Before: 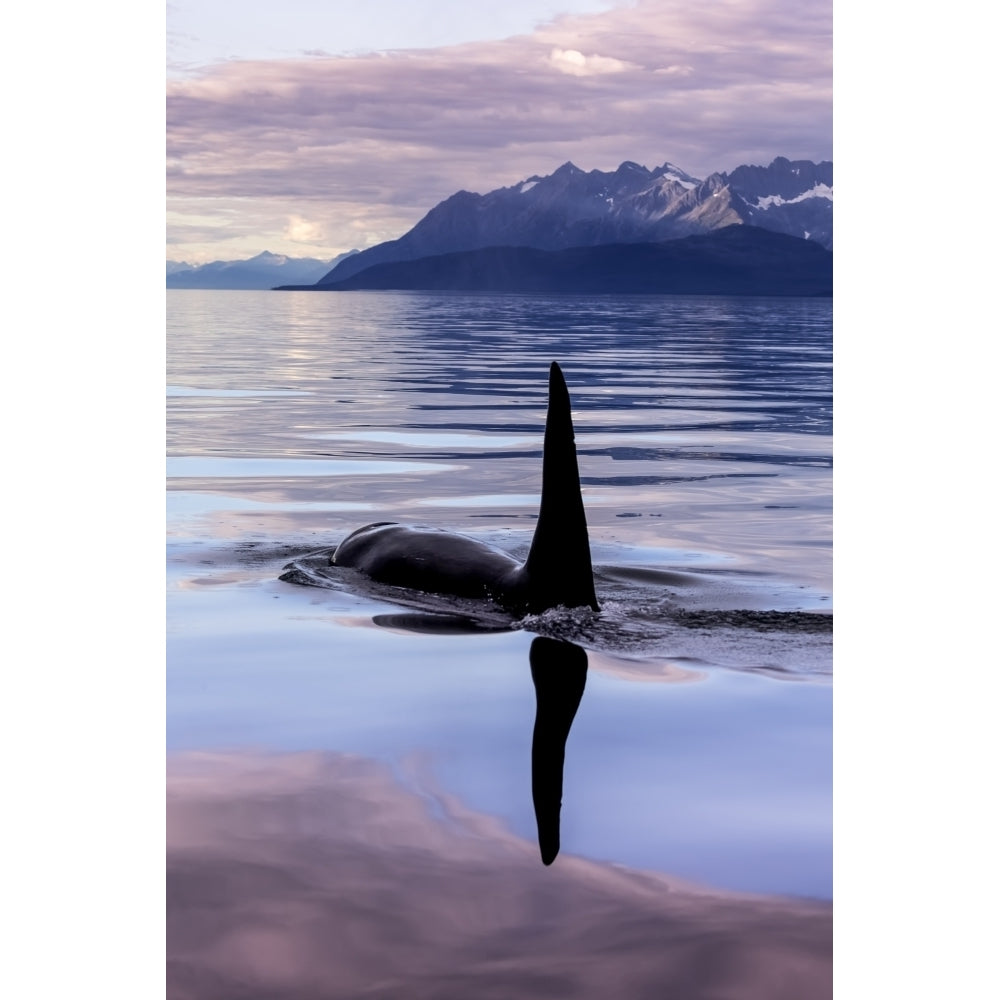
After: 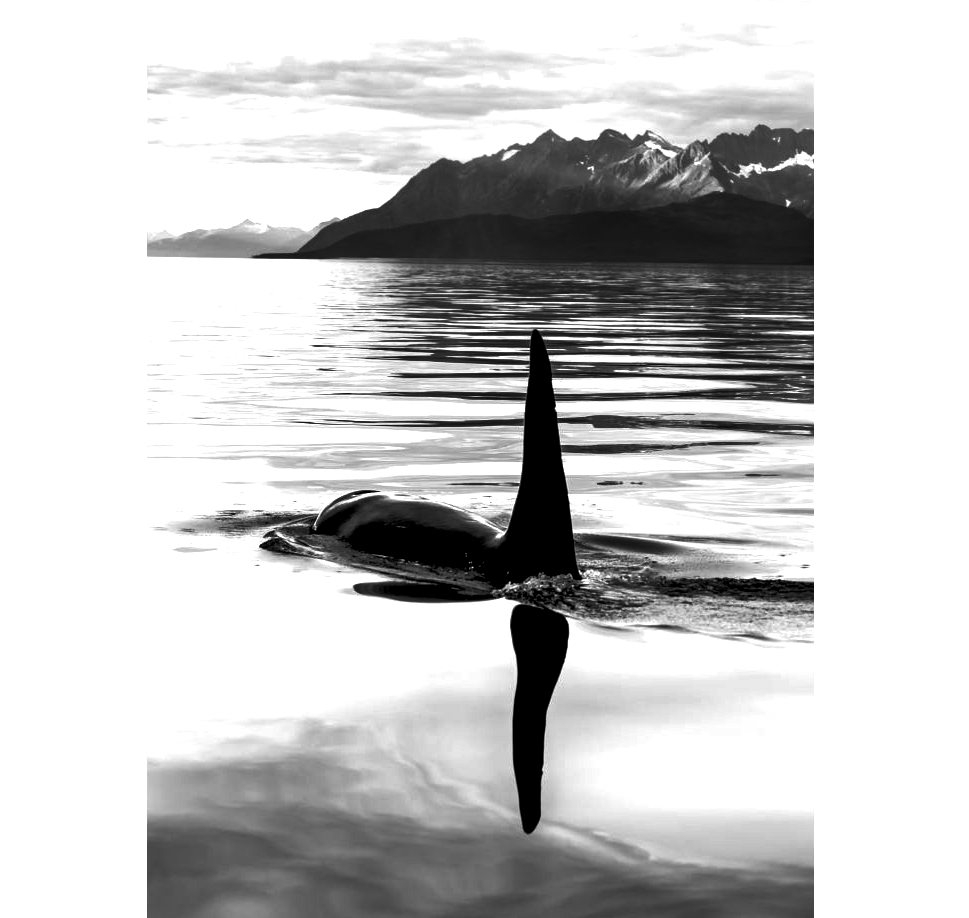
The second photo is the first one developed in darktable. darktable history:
crop: left 1.964%, top 3.251%, right 1.122%, bottom 4.933%
tone equalizer: -7 EV 0.15 EV, -6 EV 0.6 EV, -5 EV 1.15 EV, -4 EV 1.33 EV, -3 EV 1.15 EV, -2 EV 0.6 EV, -1 EV 0.15 EV, mask exposure compensation -0.5 EV
exposure: black level correction 0.009, exposure 1.425 EV, compensate highlight preservation false
contrast brightness saturation: contrast -0.03, brightness -0.59, saturation -1
